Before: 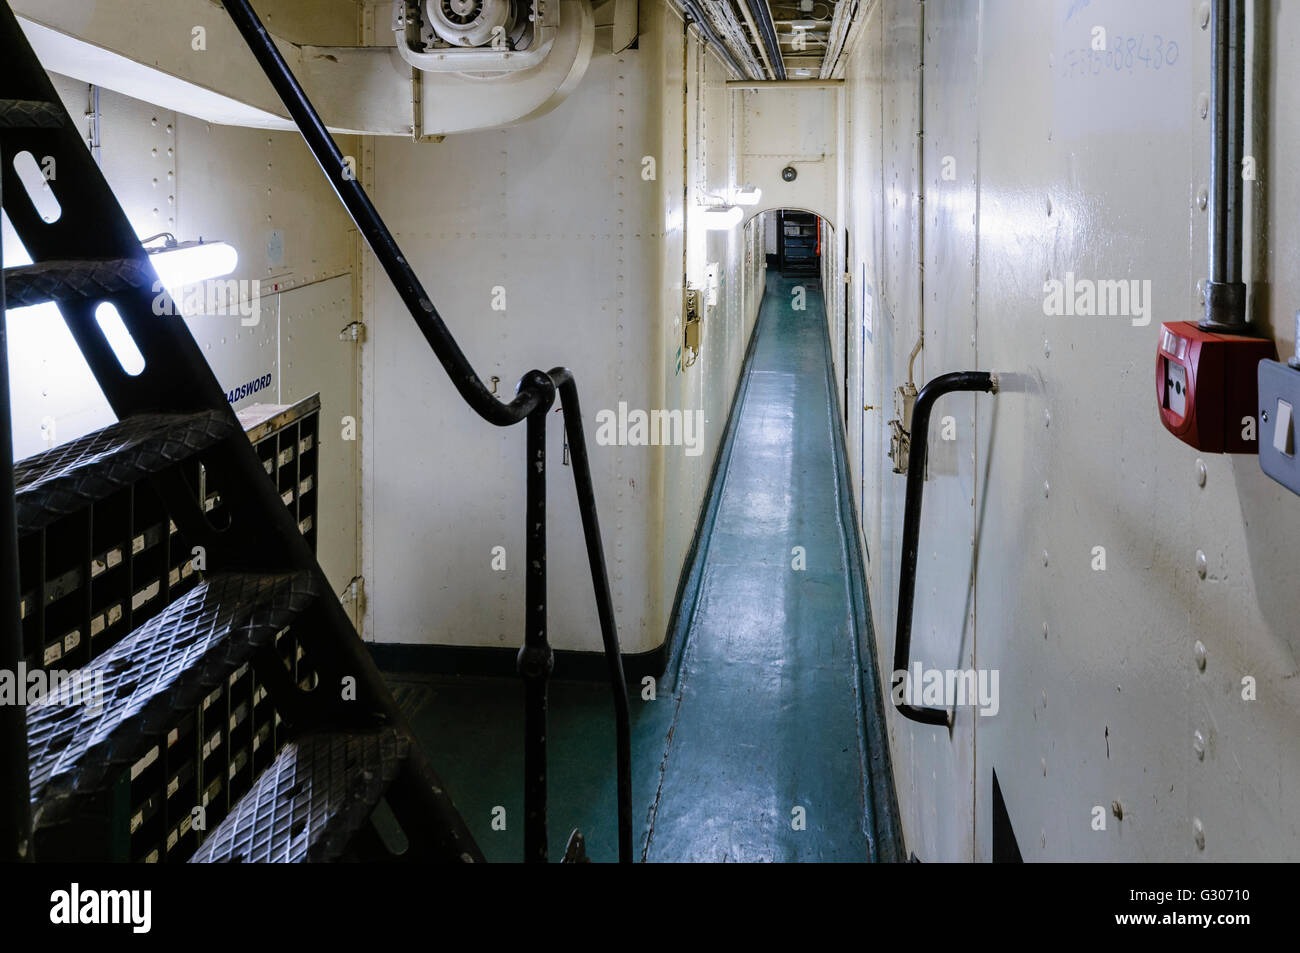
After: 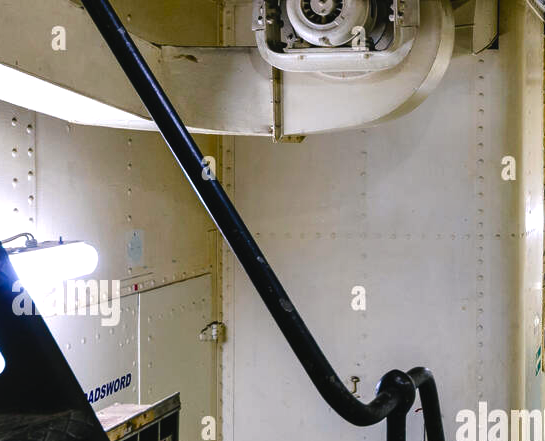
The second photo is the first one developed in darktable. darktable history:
shadows and highlights: soften with gaussian
crop and rotate: left 10.817%, top 0.062%, right 47.194%, bottom 53.626%
color balance rgb: shadows lift › chroma 1%, shadows lift › hue 217.2°, power › hue 310.8°, highlights gain › chroma 1%, highlights gain › hue 54°, global offset › luminance 0.5%, global offset › hue 171.6°, perceptual saturation grading › global saturation 14.09%, perceptual saturation grading › highlights -25%, perceptual saturation grading › shadows 30%, perceptual brilliance grading › highlights 13.42%, perceptual brilliance grading › mid-tones 8.05%, perceptual brilliance grading › shadows -17.45%, global vibrance 25%
